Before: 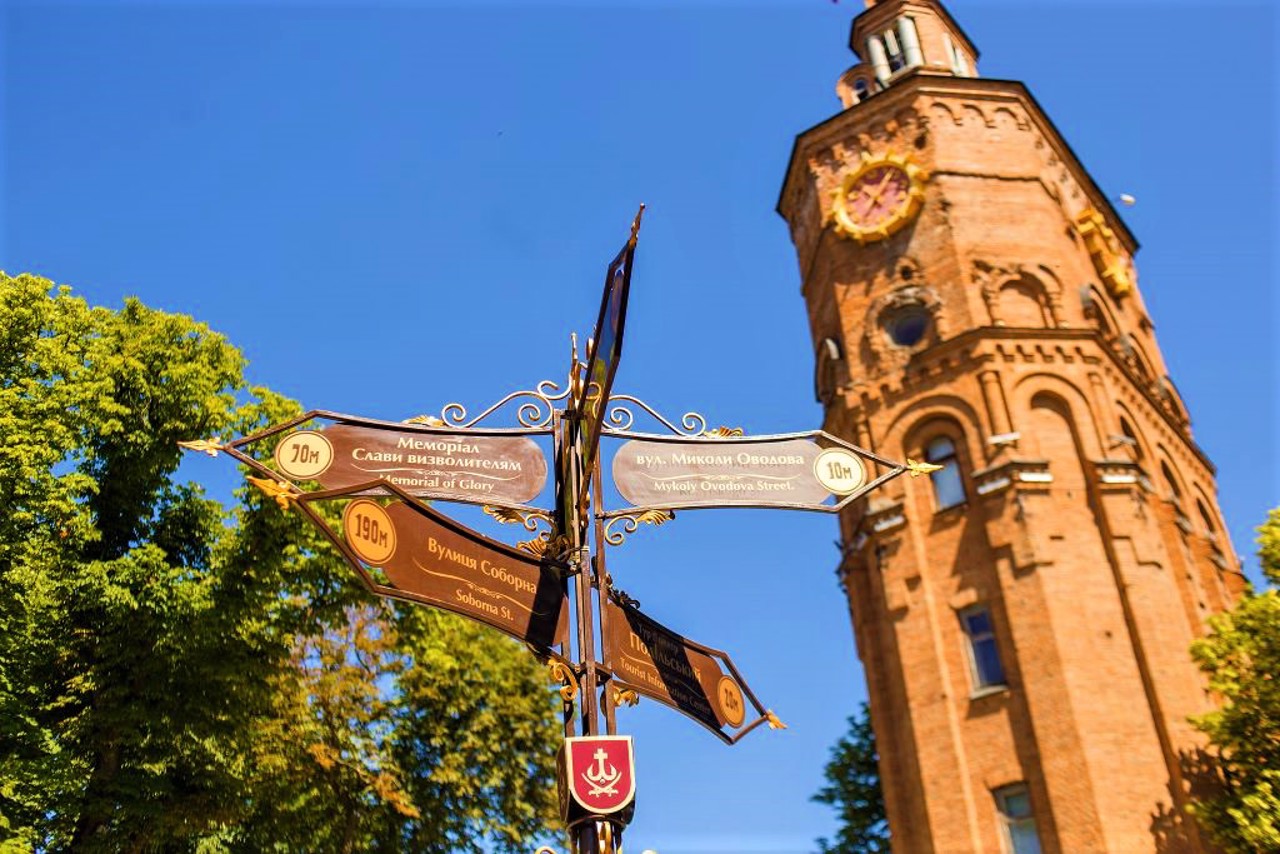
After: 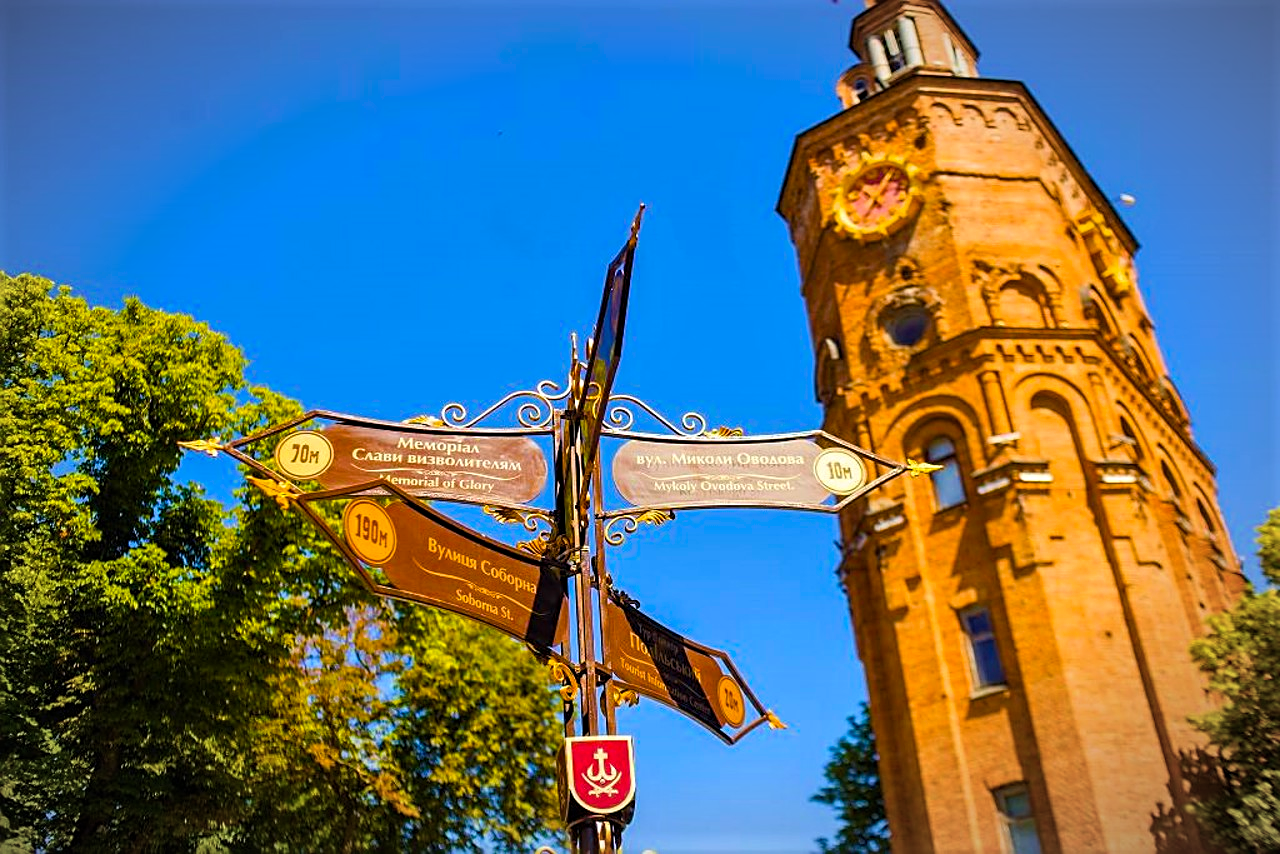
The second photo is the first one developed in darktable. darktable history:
sharpen: amount 0.492
color balance rgb: global offset › hue 170.04°, linear chroma grading › global chroma 6.117%, perceptual saturation grading › global saturation 25.672%, global vibrance 20%
vignetting: fall-off radius 69.36%, brightness -0.683, automatic ratio true
